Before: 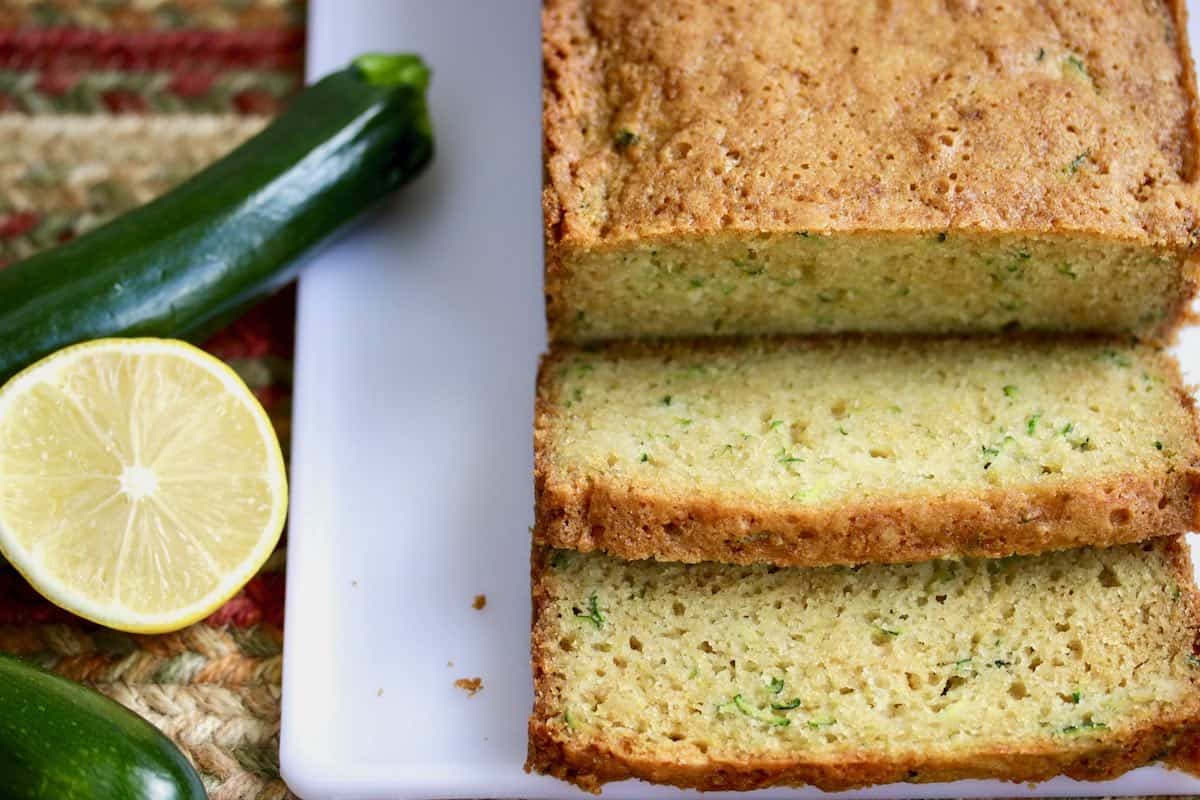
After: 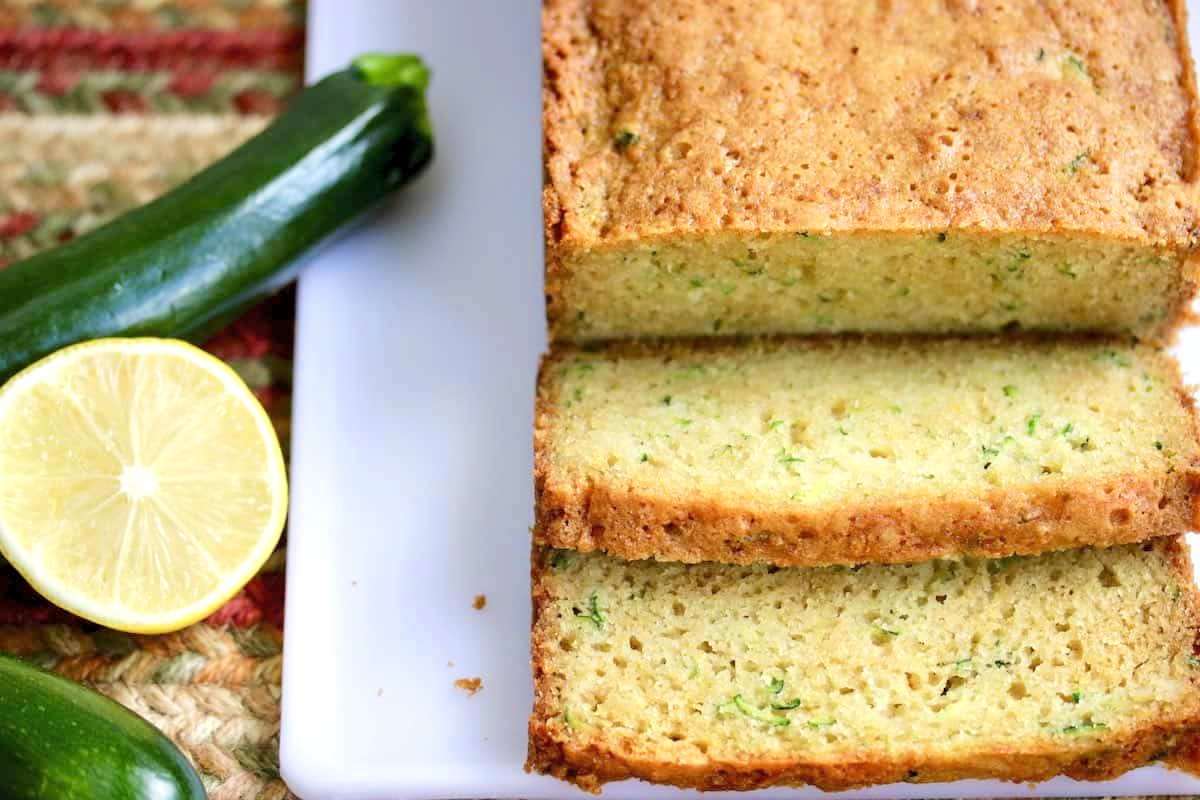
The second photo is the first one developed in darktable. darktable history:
levels: levels [0.026, 0.507, 0.987]
tone equalizer: -8 EV 0.983 EV, -7 EV 0.98 EV, -6 EV 0.998 EV, -5 EV 1.01 EV, -4 EV 1.02 EV, -3 EV 0.72 EV, -2 EV 0.505 EV, -1 EV 0.238 EV, edges refinement/feathering 500, mask exposure compensation -1.26 EV, preserve details no
